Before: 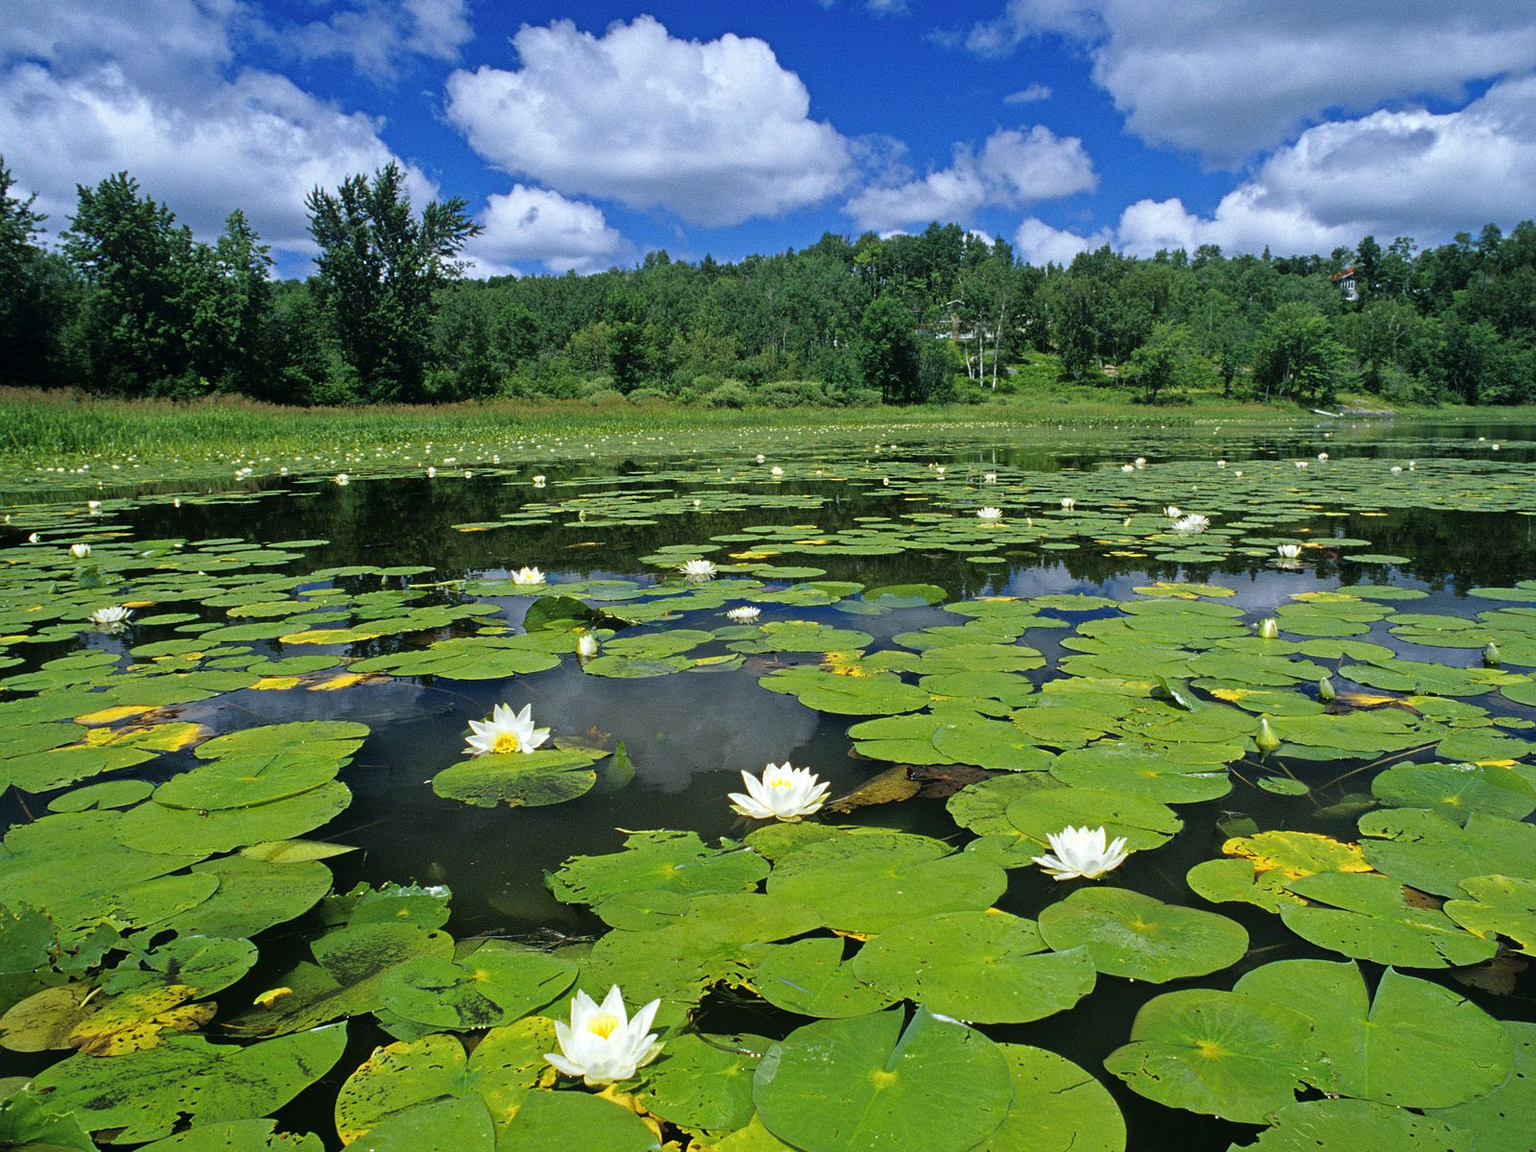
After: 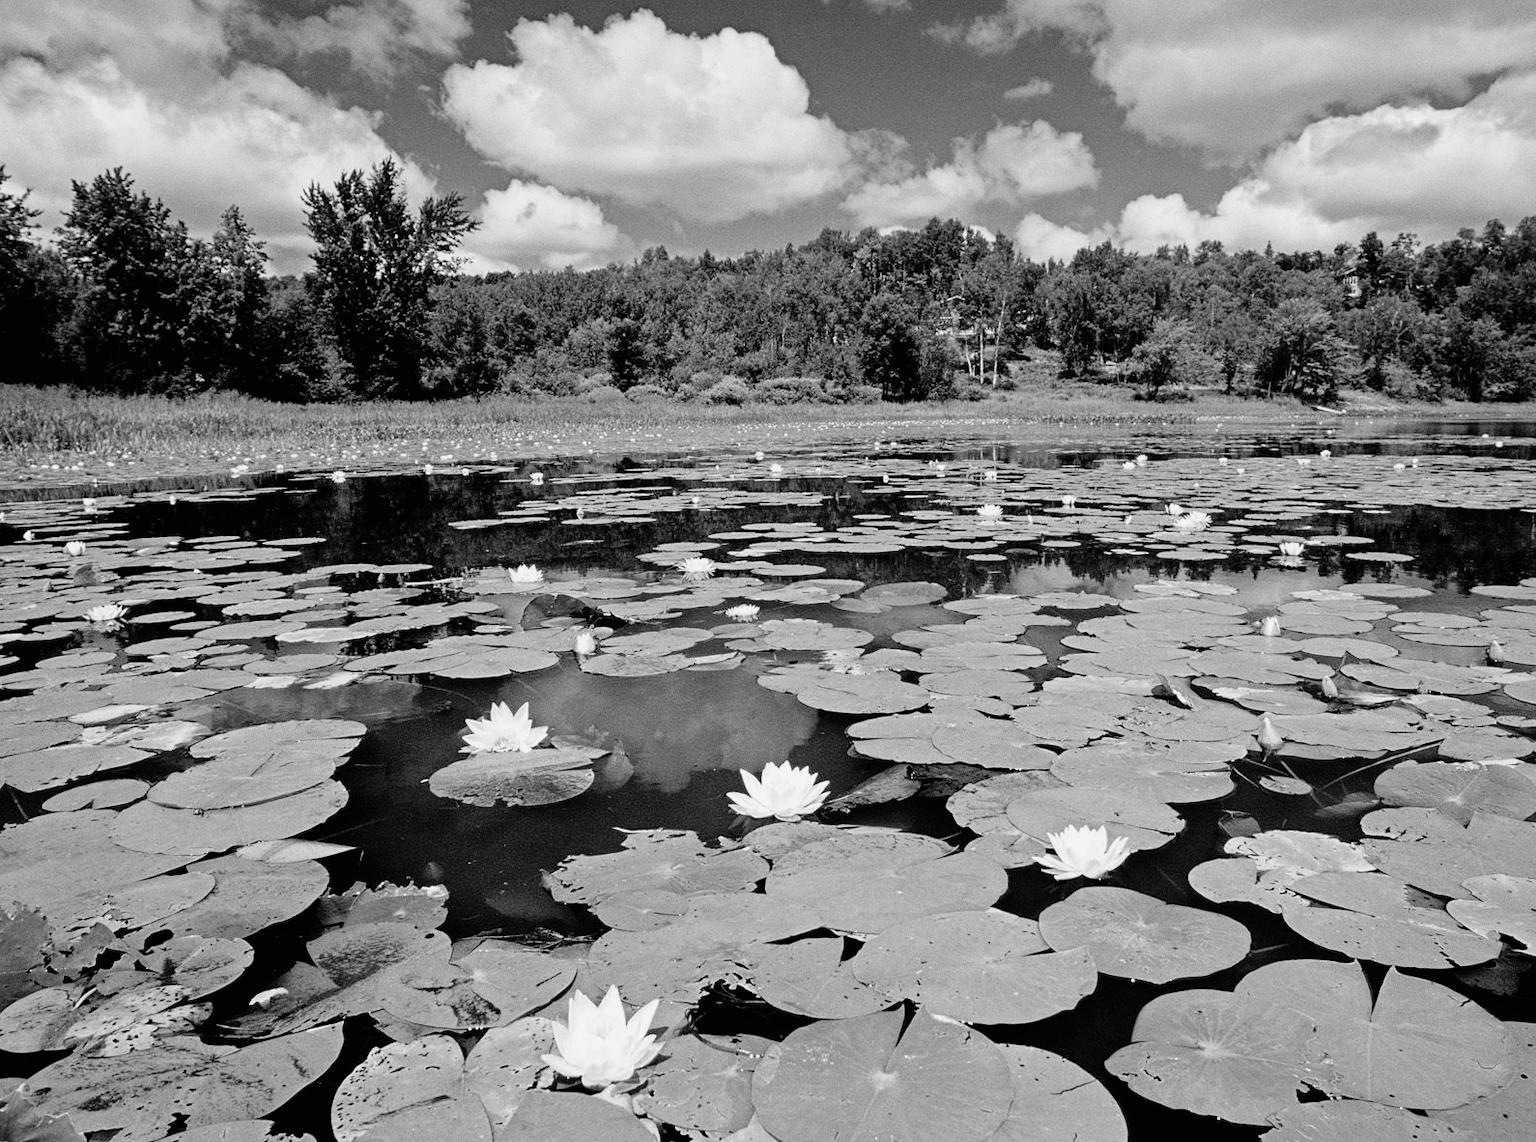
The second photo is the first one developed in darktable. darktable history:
exposure: black level correction 0, exposure 0.199 EV, compensate highlight preservation false
tone equalizer: edges refinement/feathering 500, mask exposure compensation -1.57 EV, preserve details no
crop: left 0.427%, top 0.55%, right 0.143%, bottom 0.803%
filmic rgb: black relative exposure -5.13 EV, white relative exposure 3.53 EV, hardness 3.19, contrast 1.297, highlights saturation mix -49.94%, preserve chrominance no, color science v3 (2019), use custom middle-gray values true
contrast brightness saturation: brightness 0.13
